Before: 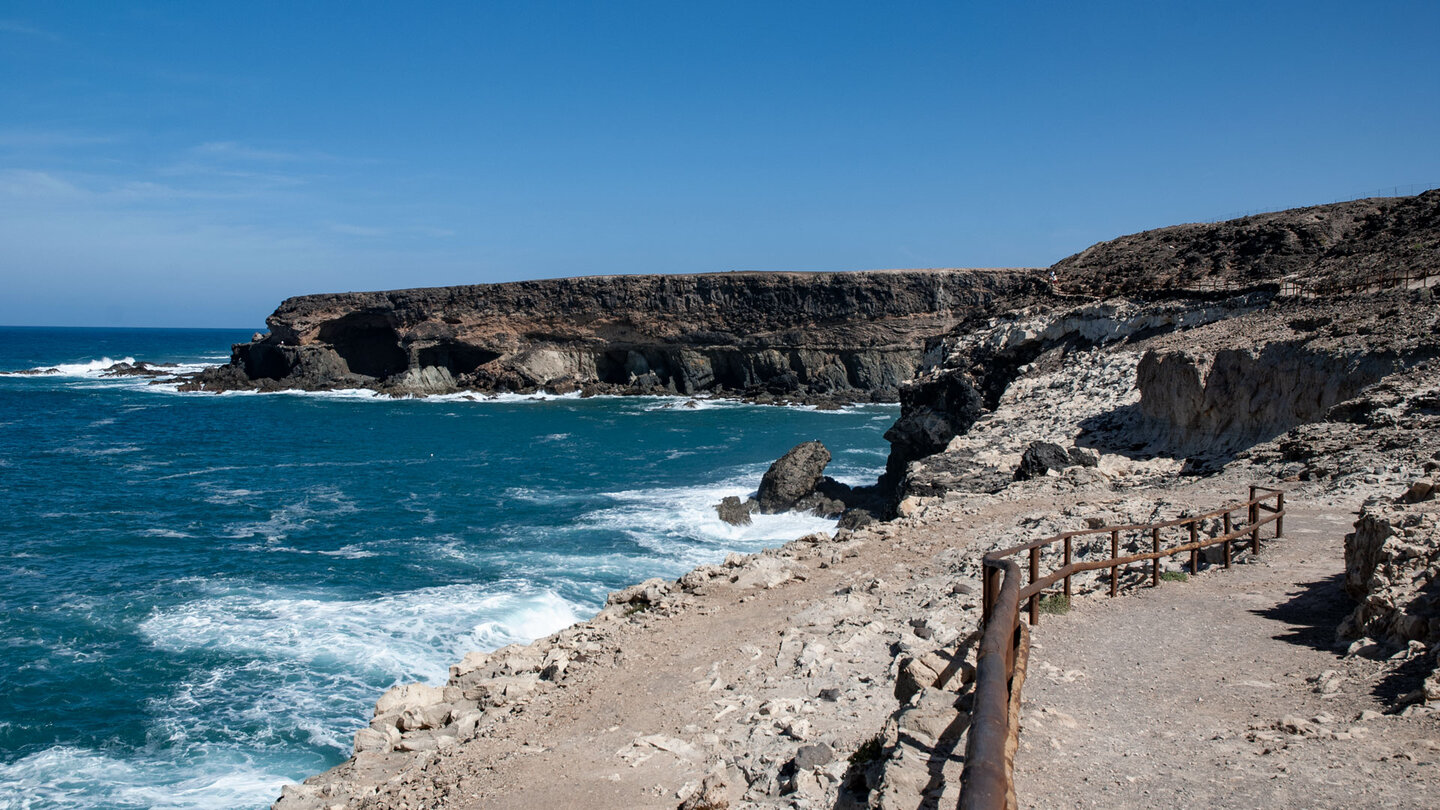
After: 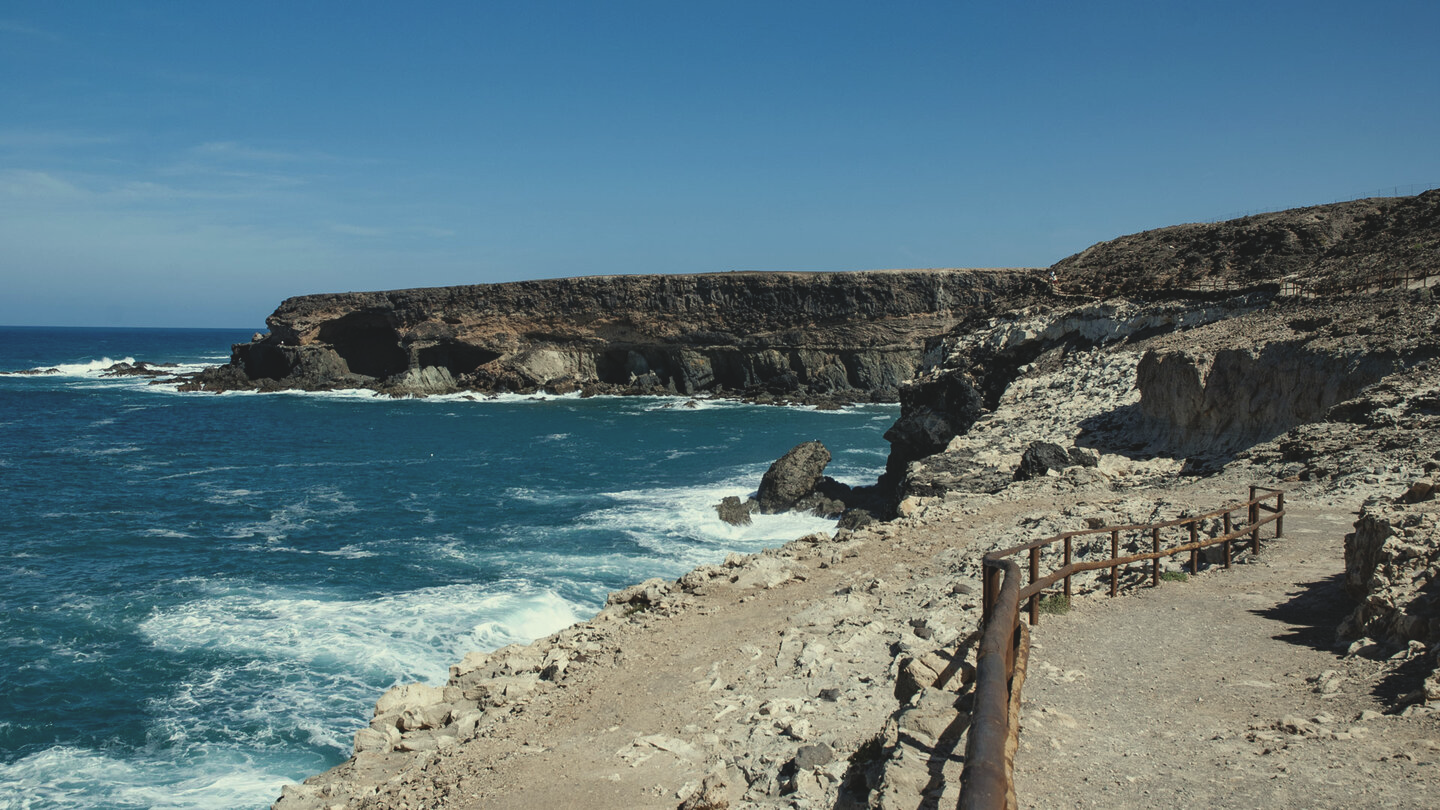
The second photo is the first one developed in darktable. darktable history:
contrast brightness saturation: saturation -0.063
color correction: highlights a* -5.67, highlights b* 11.05
exposure: black level correction -0.012, exposure -0.195 EV, compensate highlight preservation false
